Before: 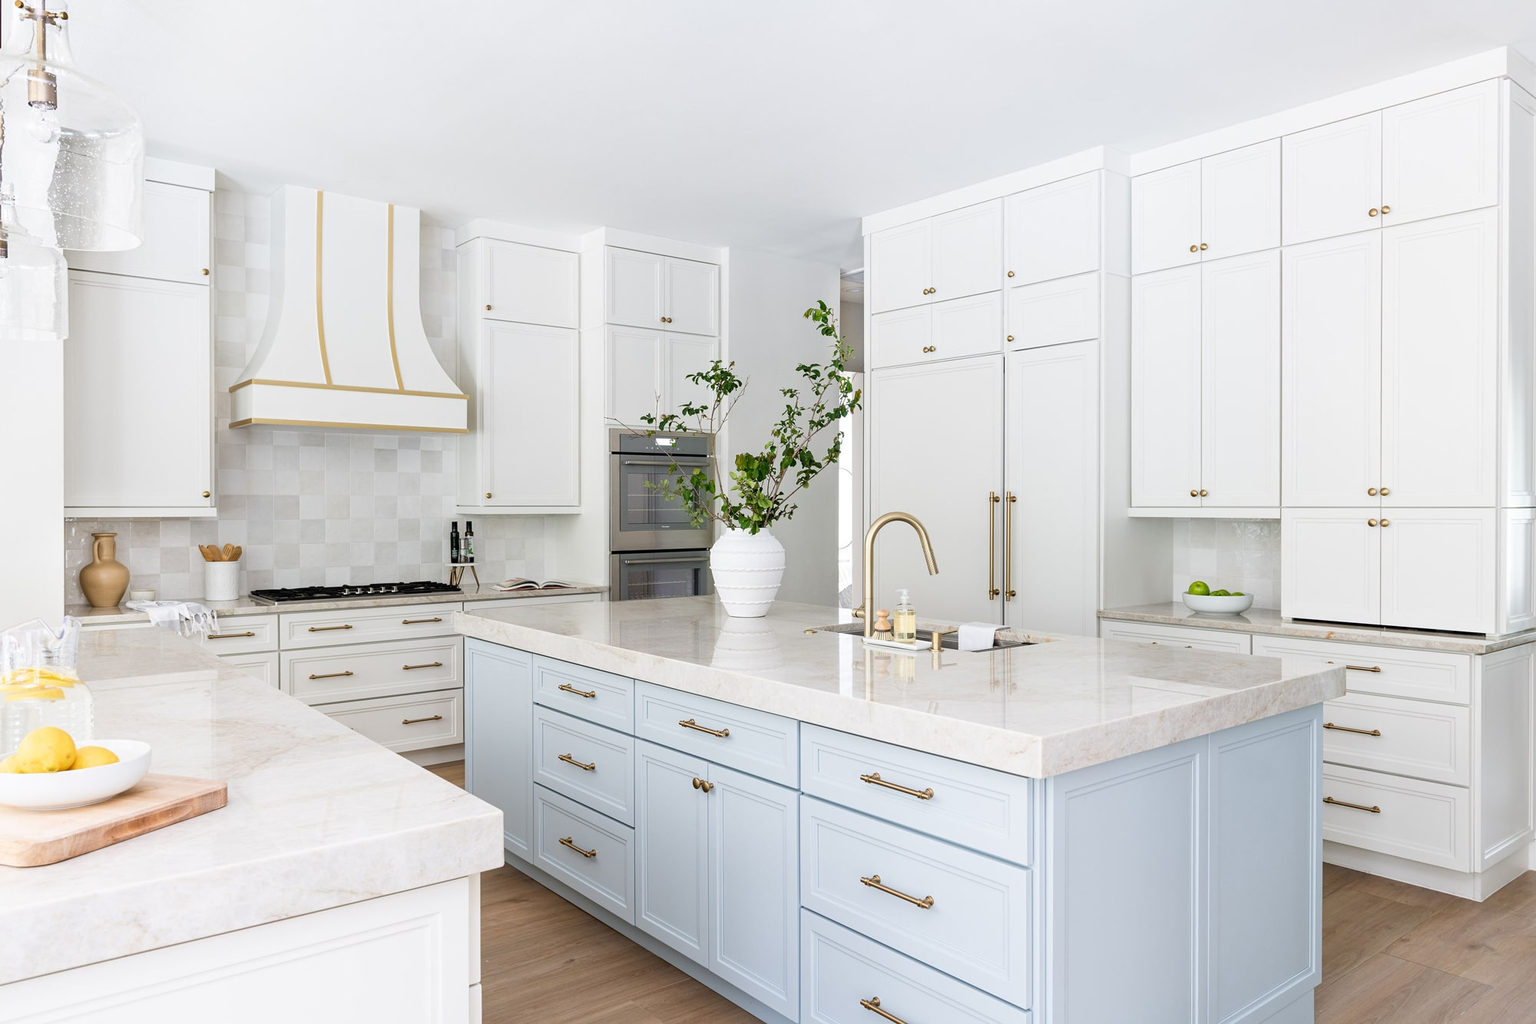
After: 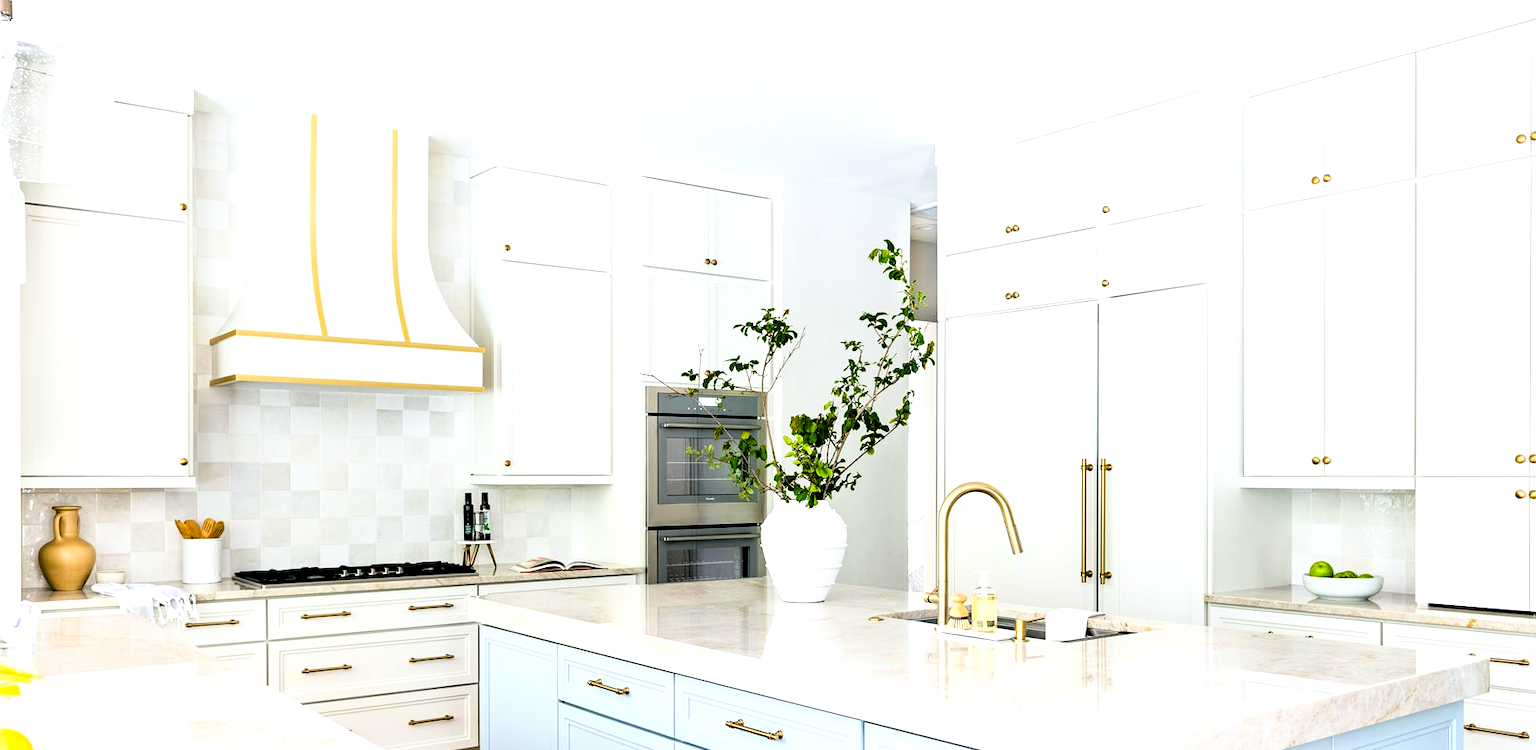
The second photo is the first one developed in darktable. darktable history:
tone curve: curves: ch0 [(0, 0.014) (0.17, 0.099) (0.392, 0.438) (0.725, 0.828) (0.872, 0.918) (1, 0.981)]; ch1 [(0, 0) (0.402, 0.36) (0.488, 0.466) (0.5, 0.499) (0.515, 0.515) (0.574, 0.595) (0.619, 0.65) (0.701, 0.725) (1, 1)]; ch2 [(0, 0) (0.432, 0.422) (0.486, 0.49) (0.503, 0.503) (0.523, 0.554) (0.562, 0.606) (0.644, 0.694) (0.717, 0.753) (1, 0.991)], color space Lab, linked channels, preserve colors none
local contrast: highlights 105%, shadows 99%, detail 120%, midtone range 0.2
color balance rgb: power › hue 329.75°, global offset › luminance -0.342%, global offset › chroma 0.108%, global offset › hue 164.12°, linear chroma grading › global chroma 15.545%, perceptual saturation grading › global saturation 25.637%
levels: levels [0.052, 0.496, 0.908]
crop: left 3.048%, top 8.981%, right 9.675%, bottom 26.998%
